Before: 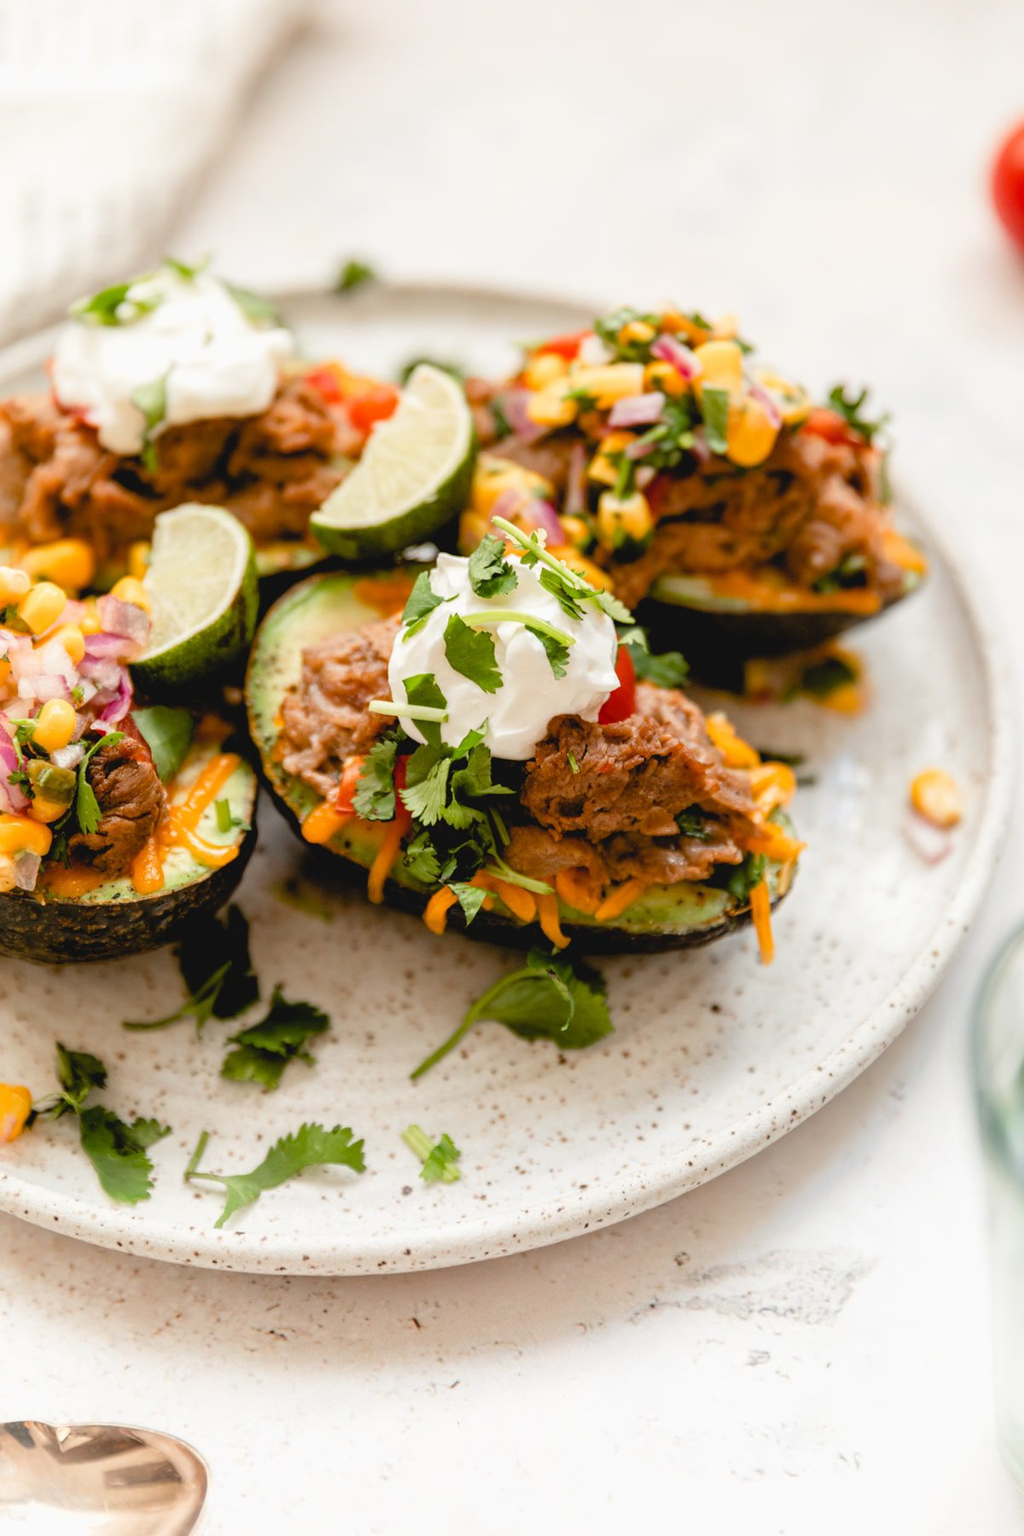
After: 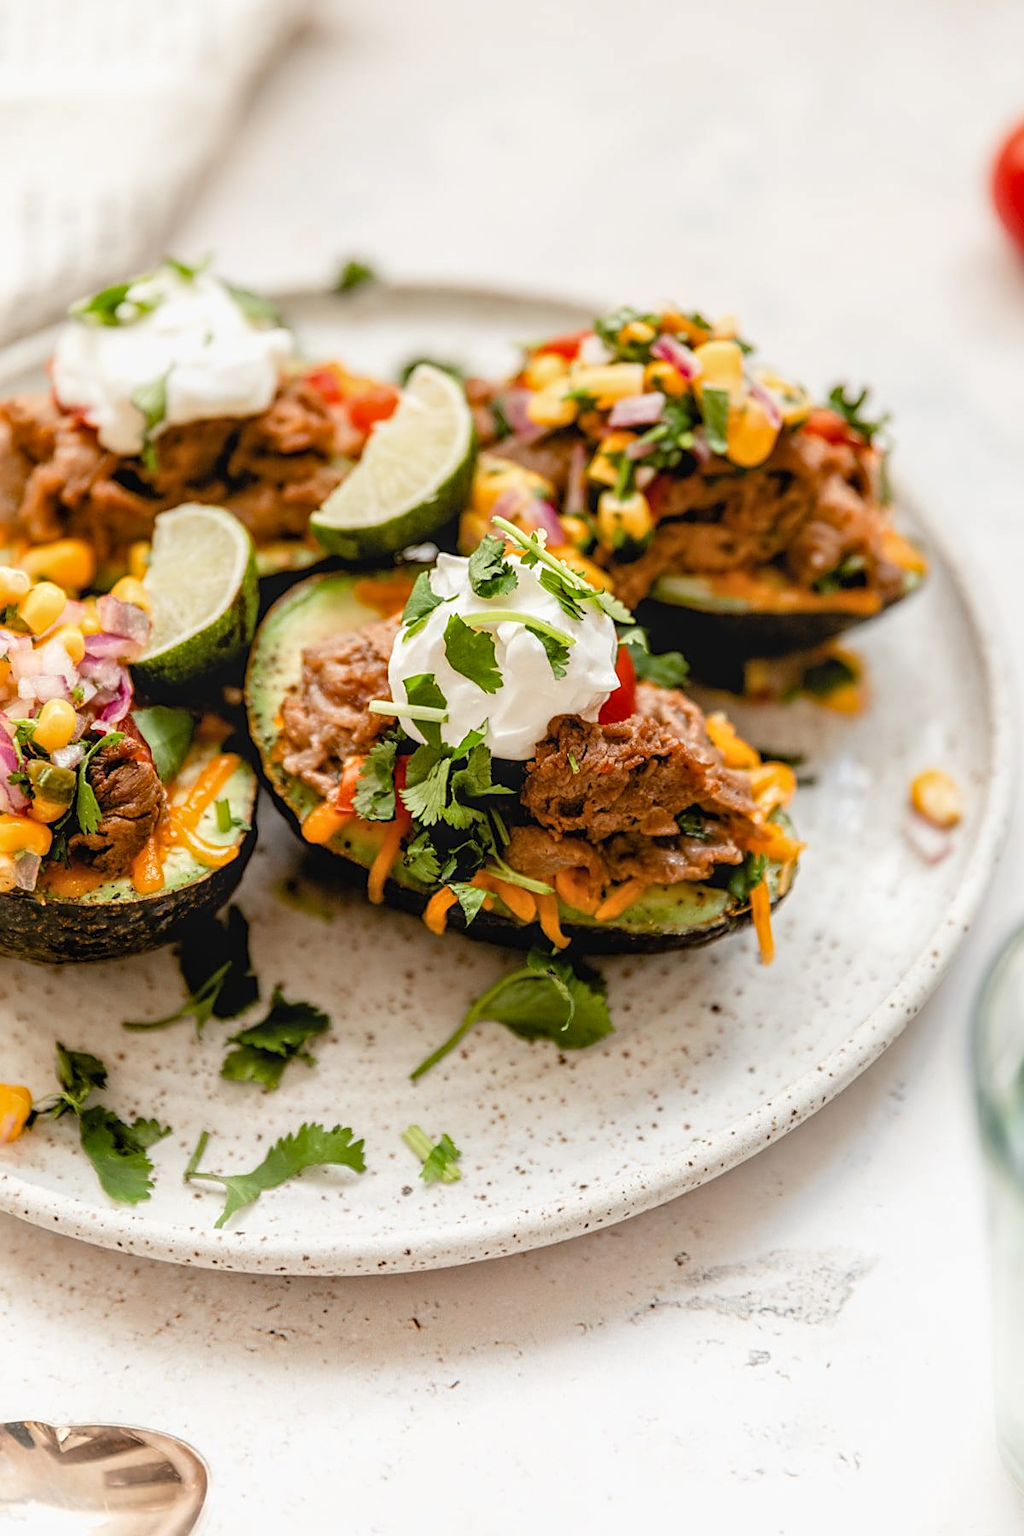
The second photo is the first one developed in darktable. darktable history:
exposure: exposure -0.05 EV
sharpen: on, module defaults
local contrast: on, module defaults
